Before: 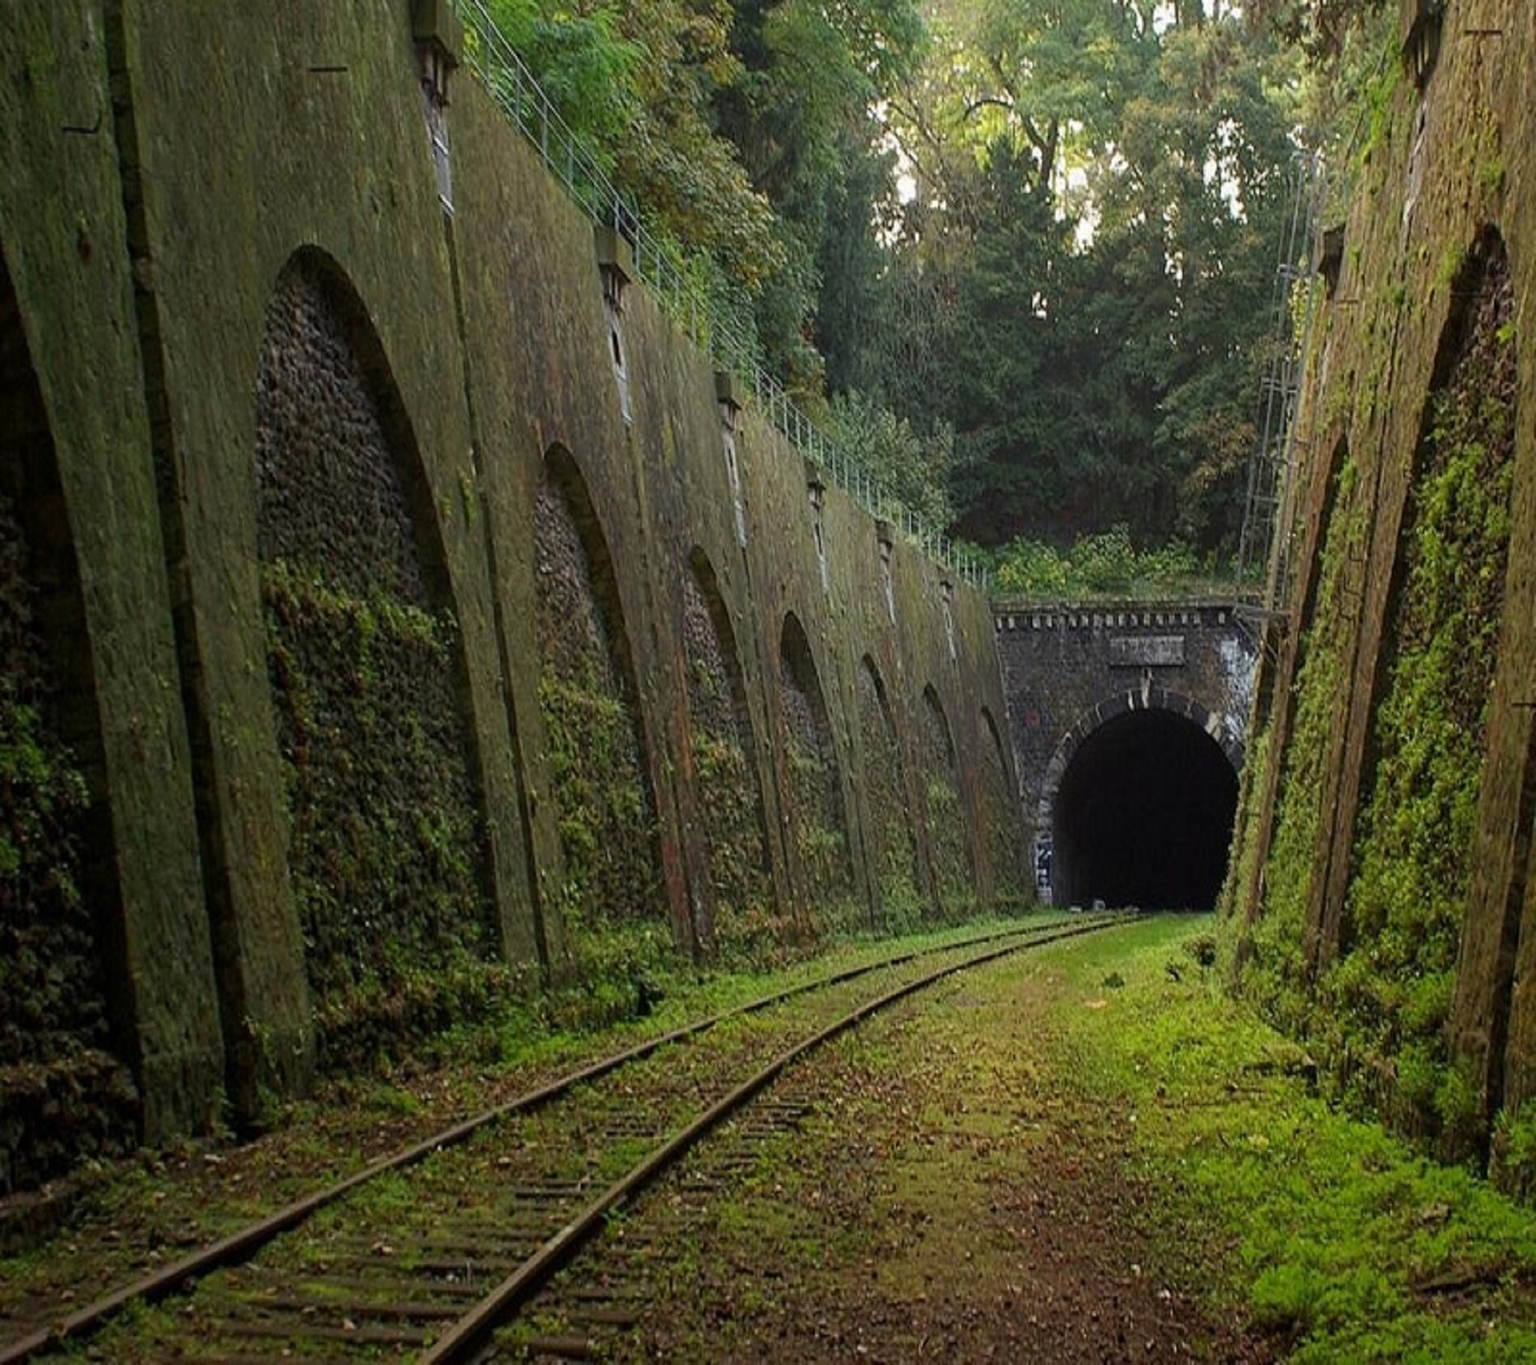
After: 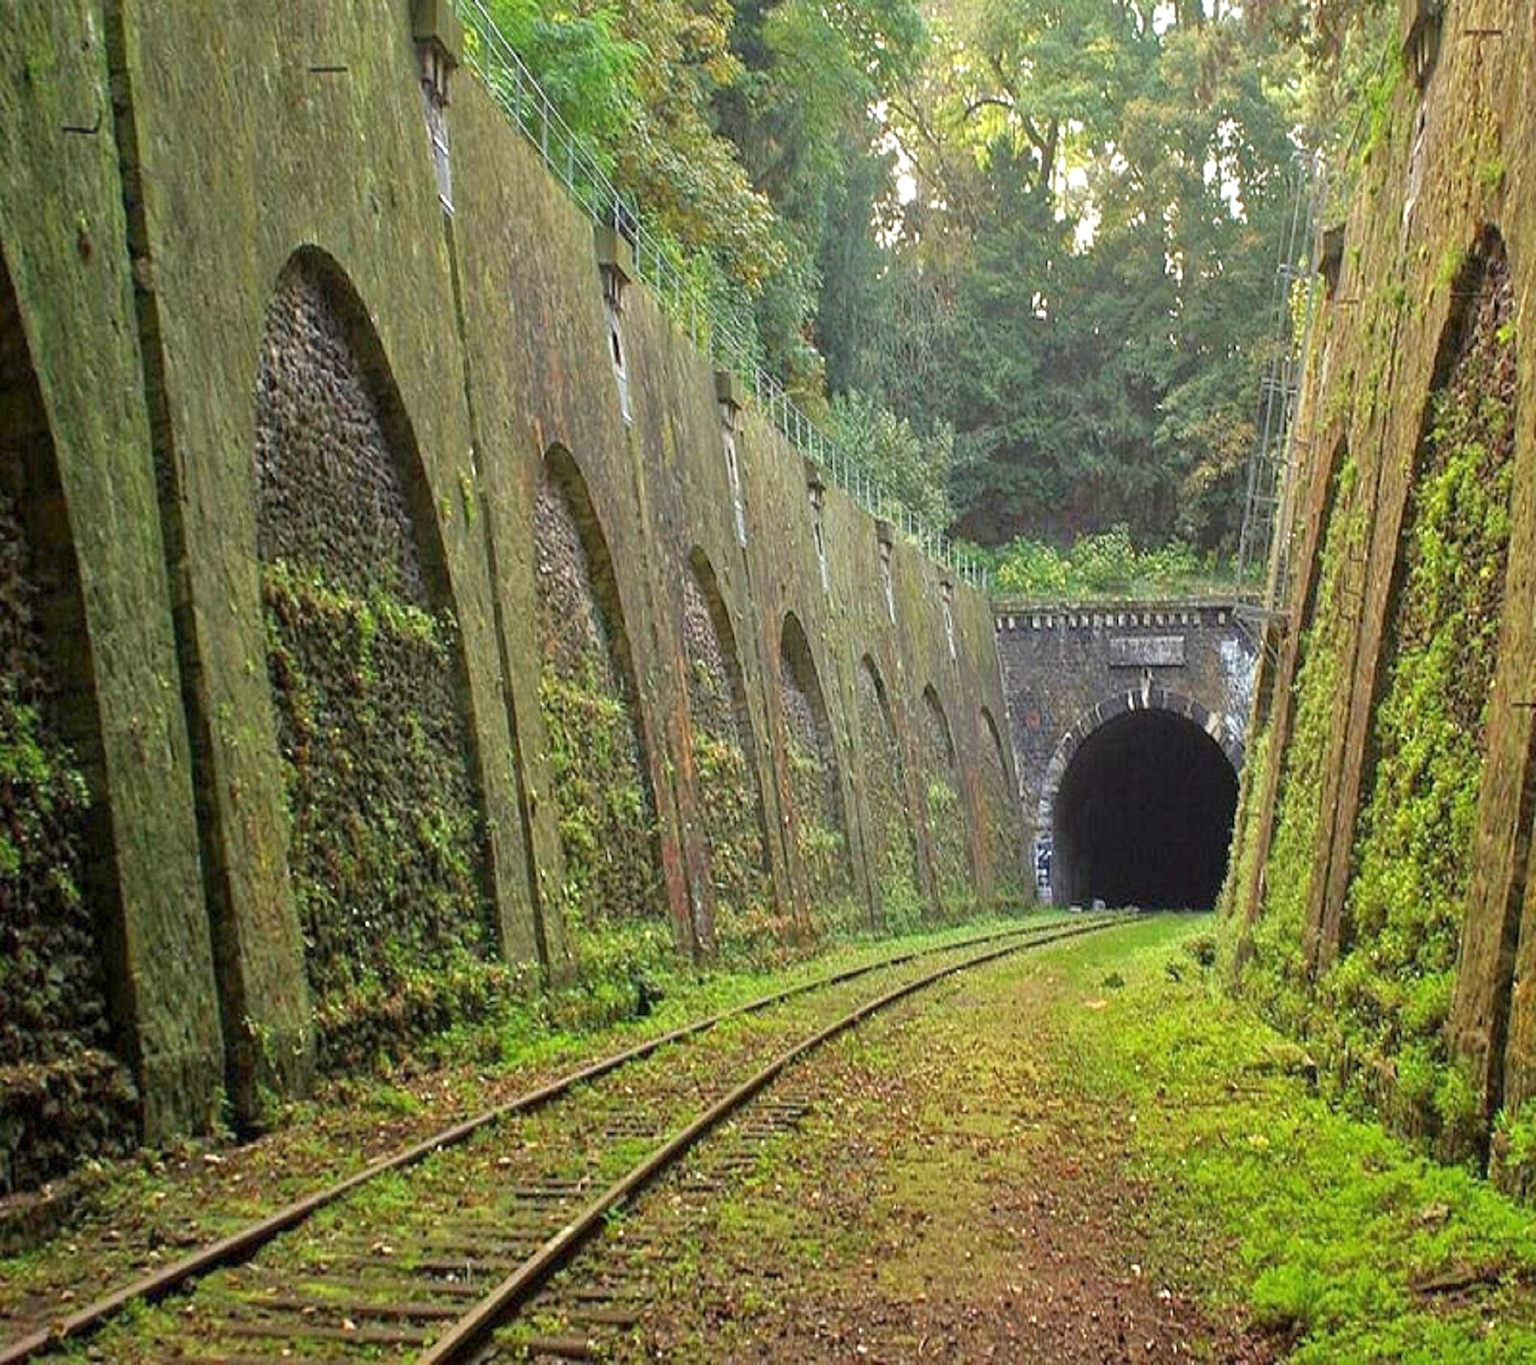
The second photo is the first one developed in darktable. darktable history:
tone equalizer: -8 EV 2 EV, -7 EV 2 EV, -6 EV 2 EV, -5 EV 2 EV, -4 EV 2 EV, -3 EV 1.5 EV, -2 EV 1 EV, -1 EV 0.5 EV
white balance: red 1, blue 1
